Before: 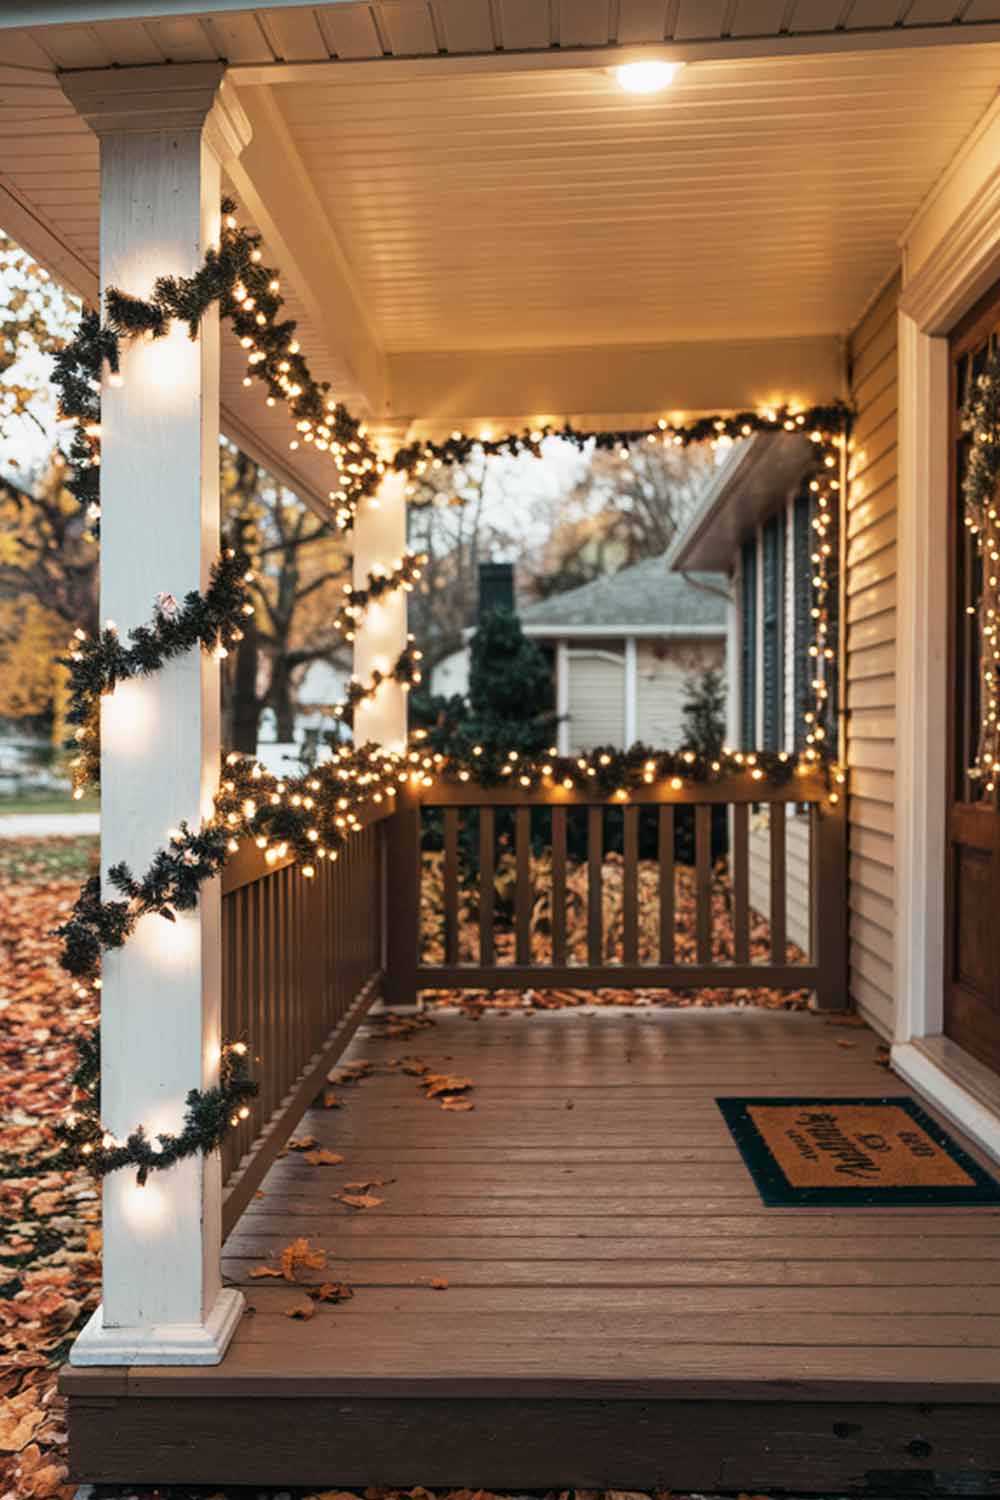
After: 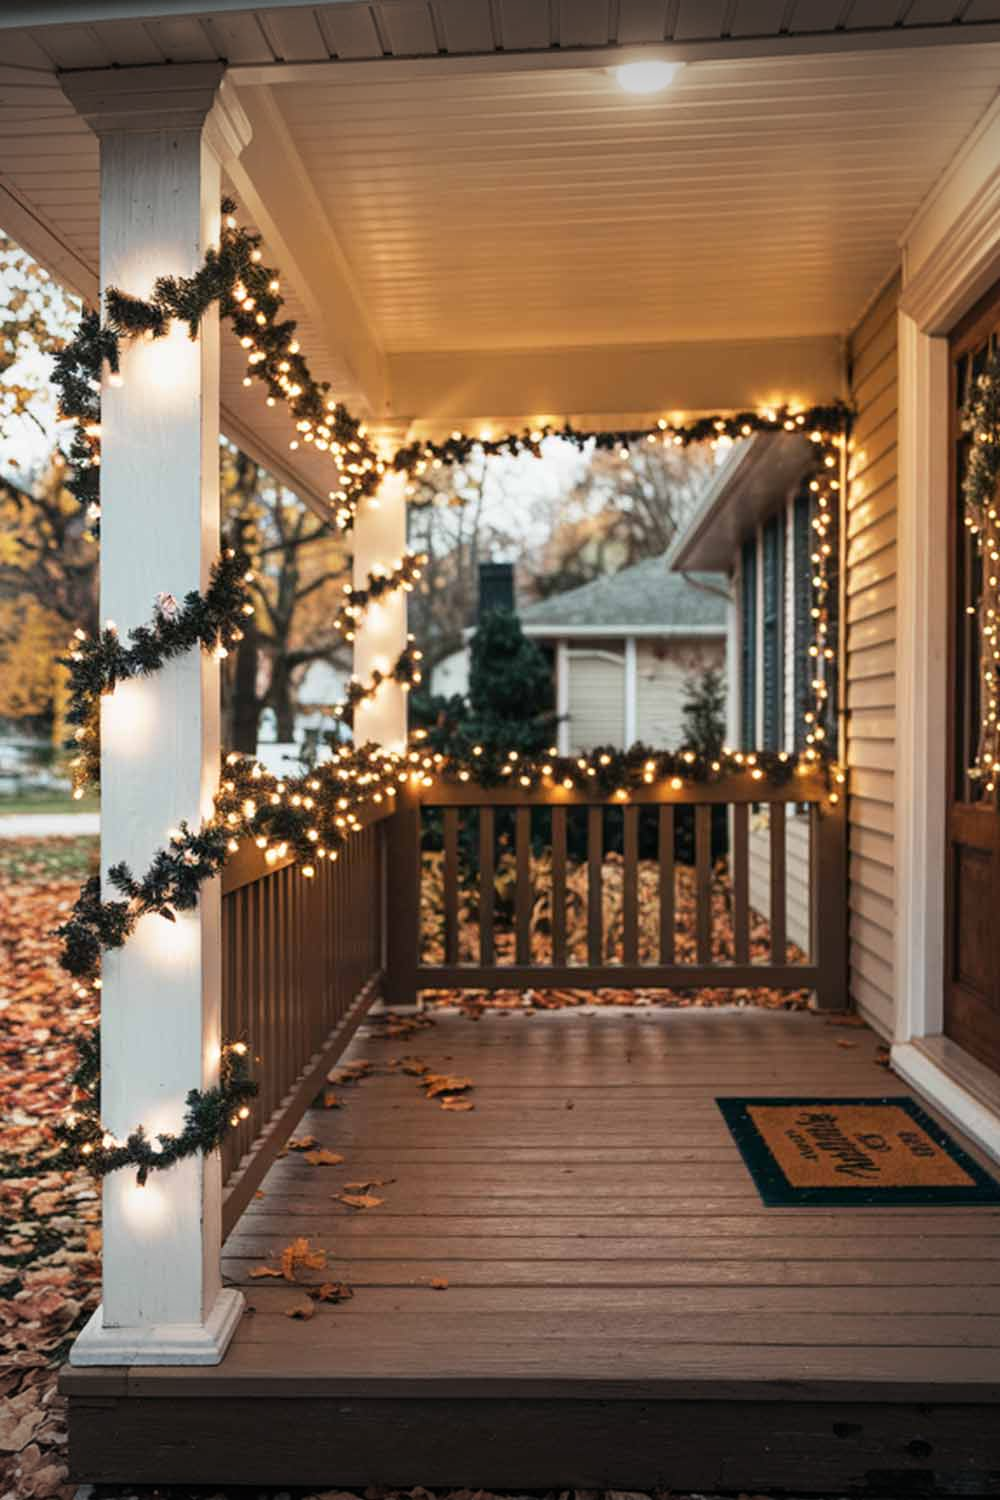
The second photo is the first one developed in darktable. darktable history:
vignetting: fall-off start 99.16%, width/height ratio 1.324
